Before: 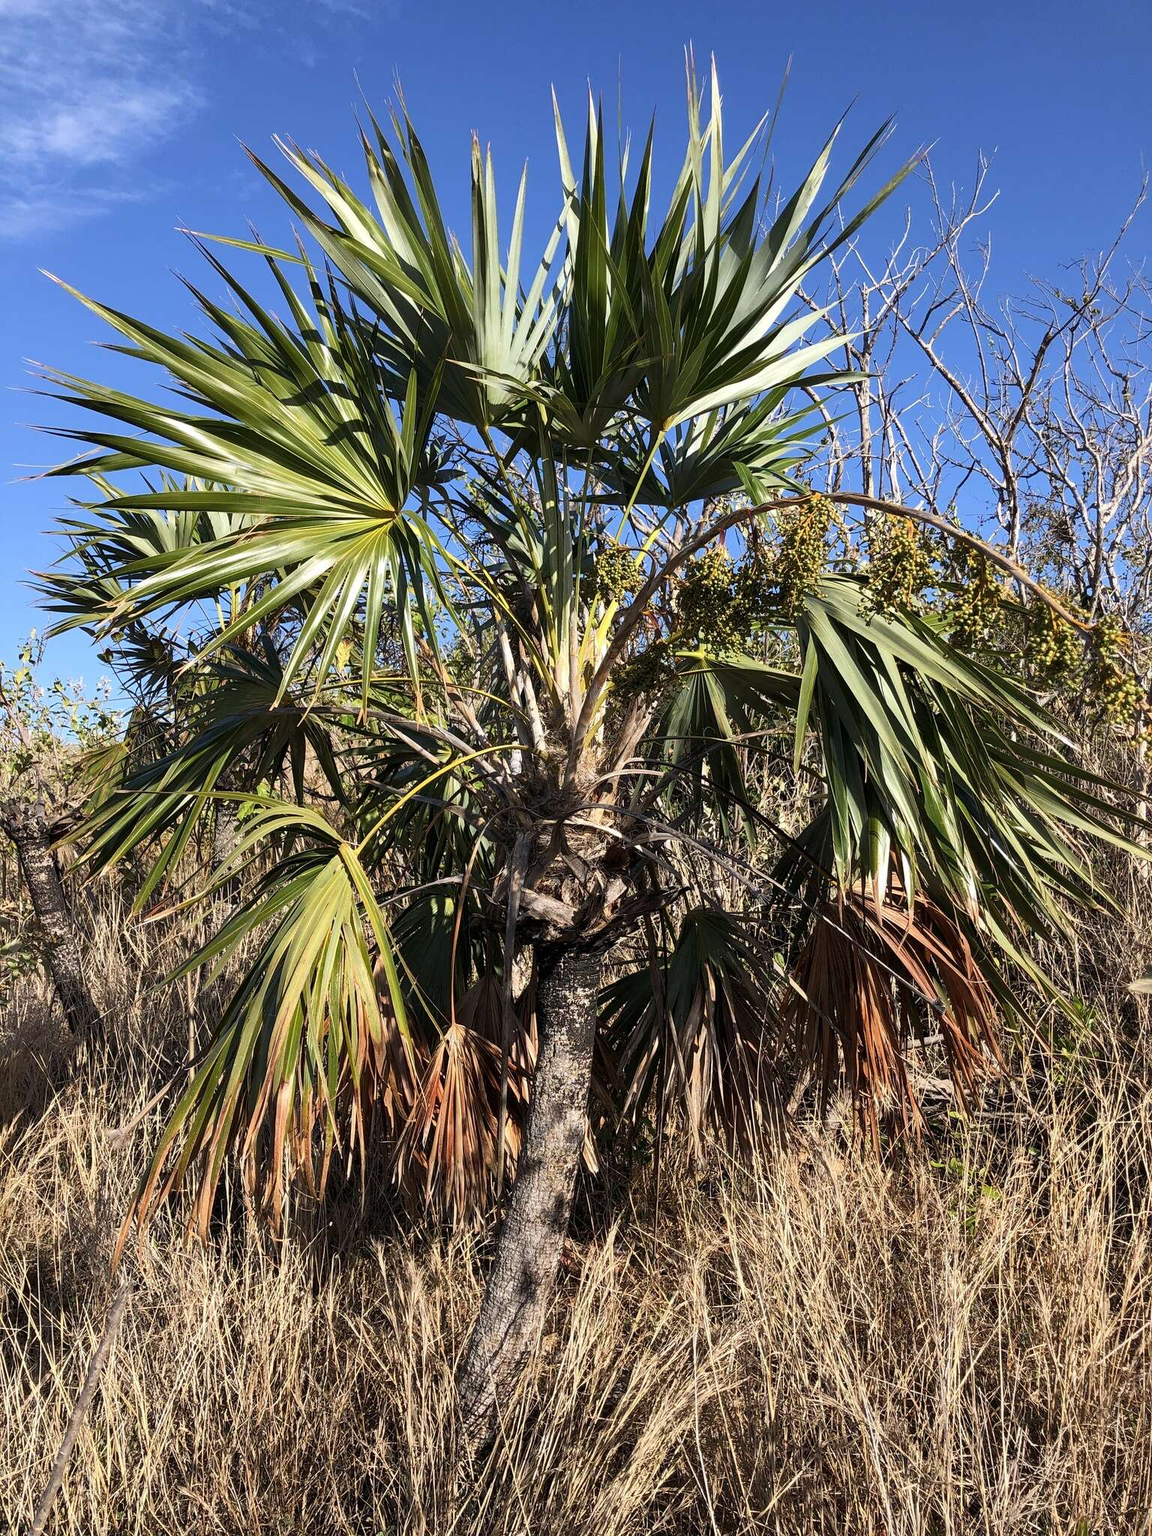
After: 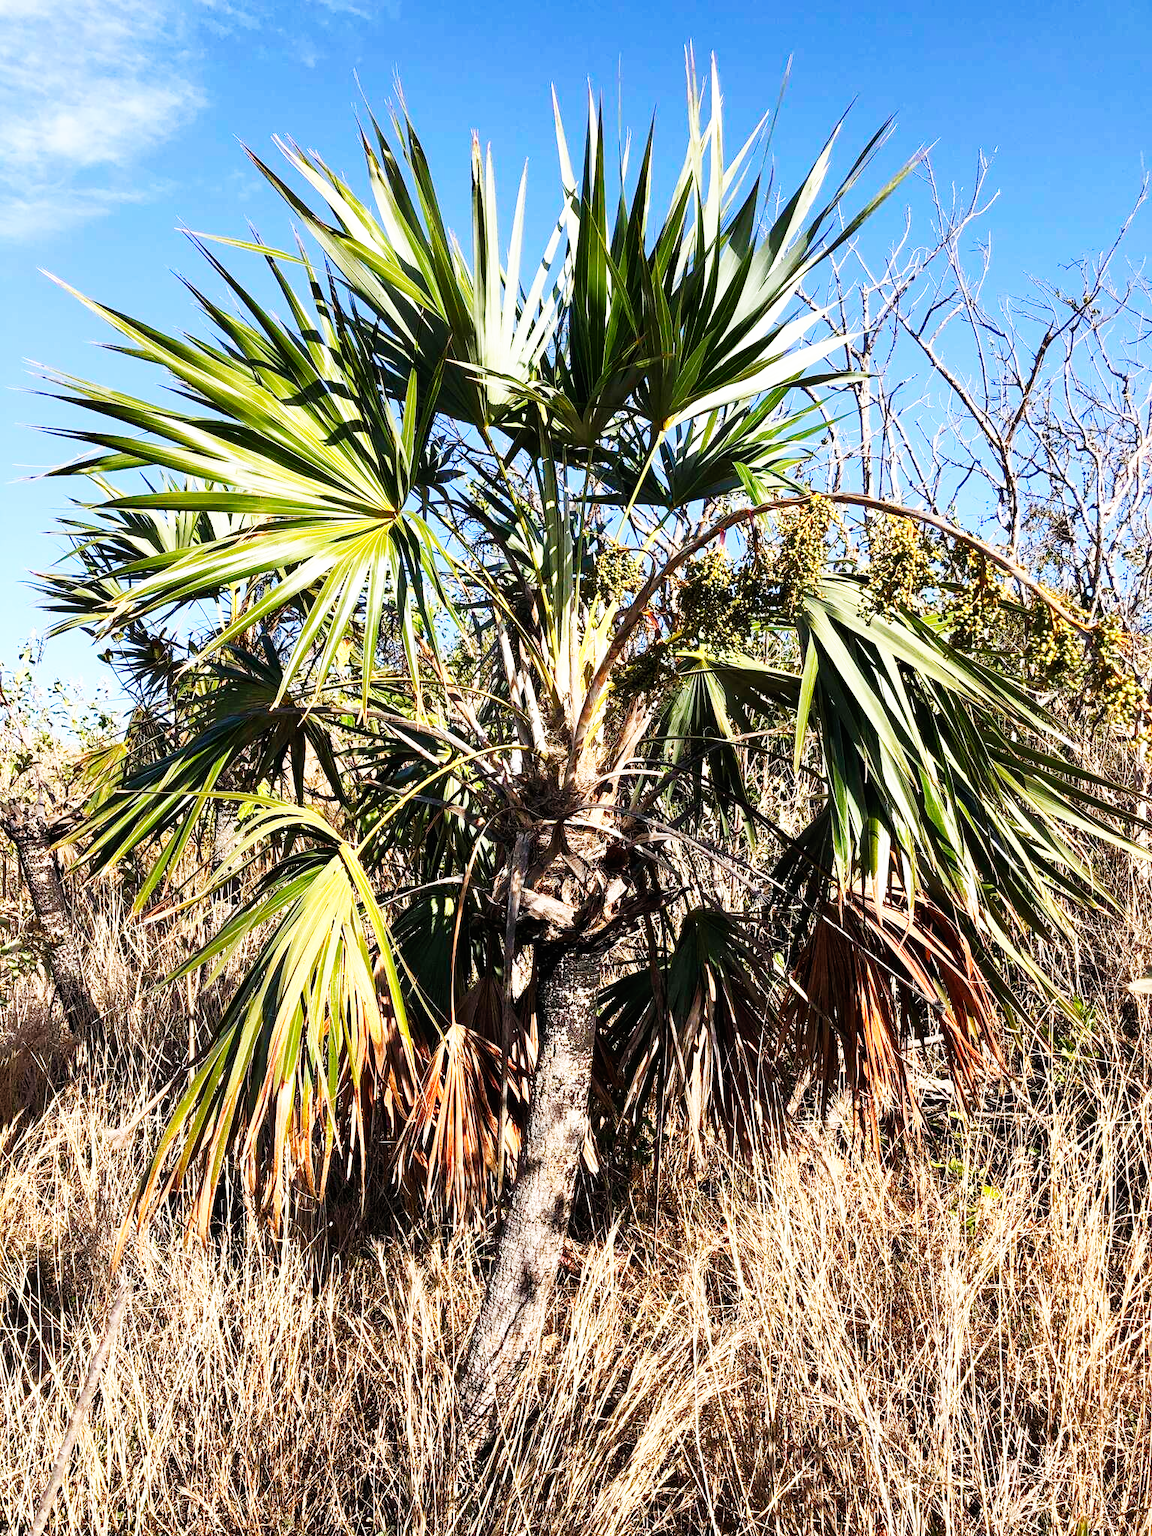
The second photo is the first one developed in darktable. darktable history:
white balance: emerald 1
base curve: curves: ch0 [(0, 0) (0.007, 0.004) (0.027, 0.03) (0.046, 0.07) (0.207, 0.54) (0.442, 0.872) (0.673, 0.972) (1, 1)], preserve colors none
